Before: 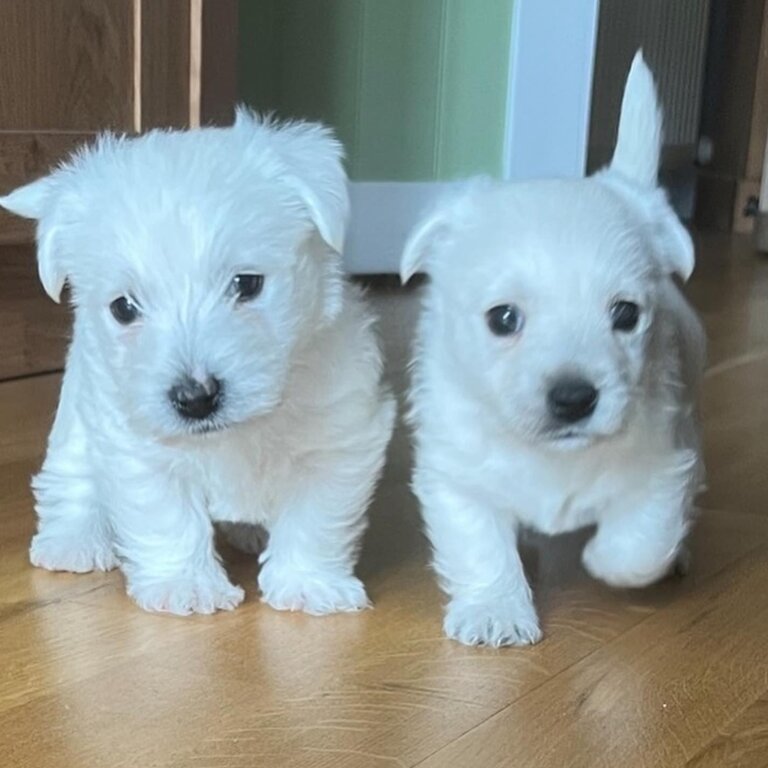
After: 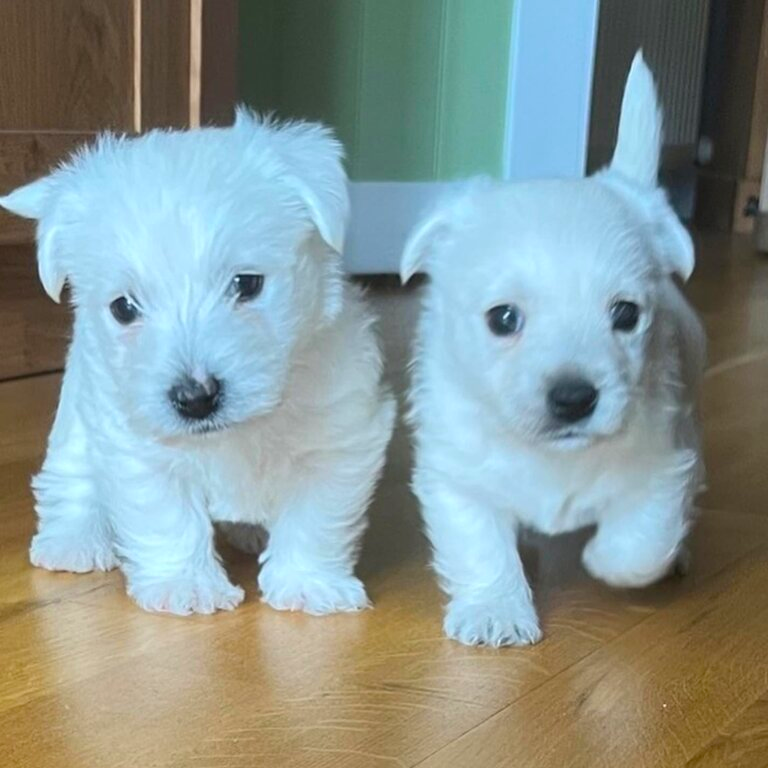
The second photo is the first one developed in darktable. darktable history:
color balance rgb: perceptual saturation grading › global saturation 25%, global vibrance 20%
